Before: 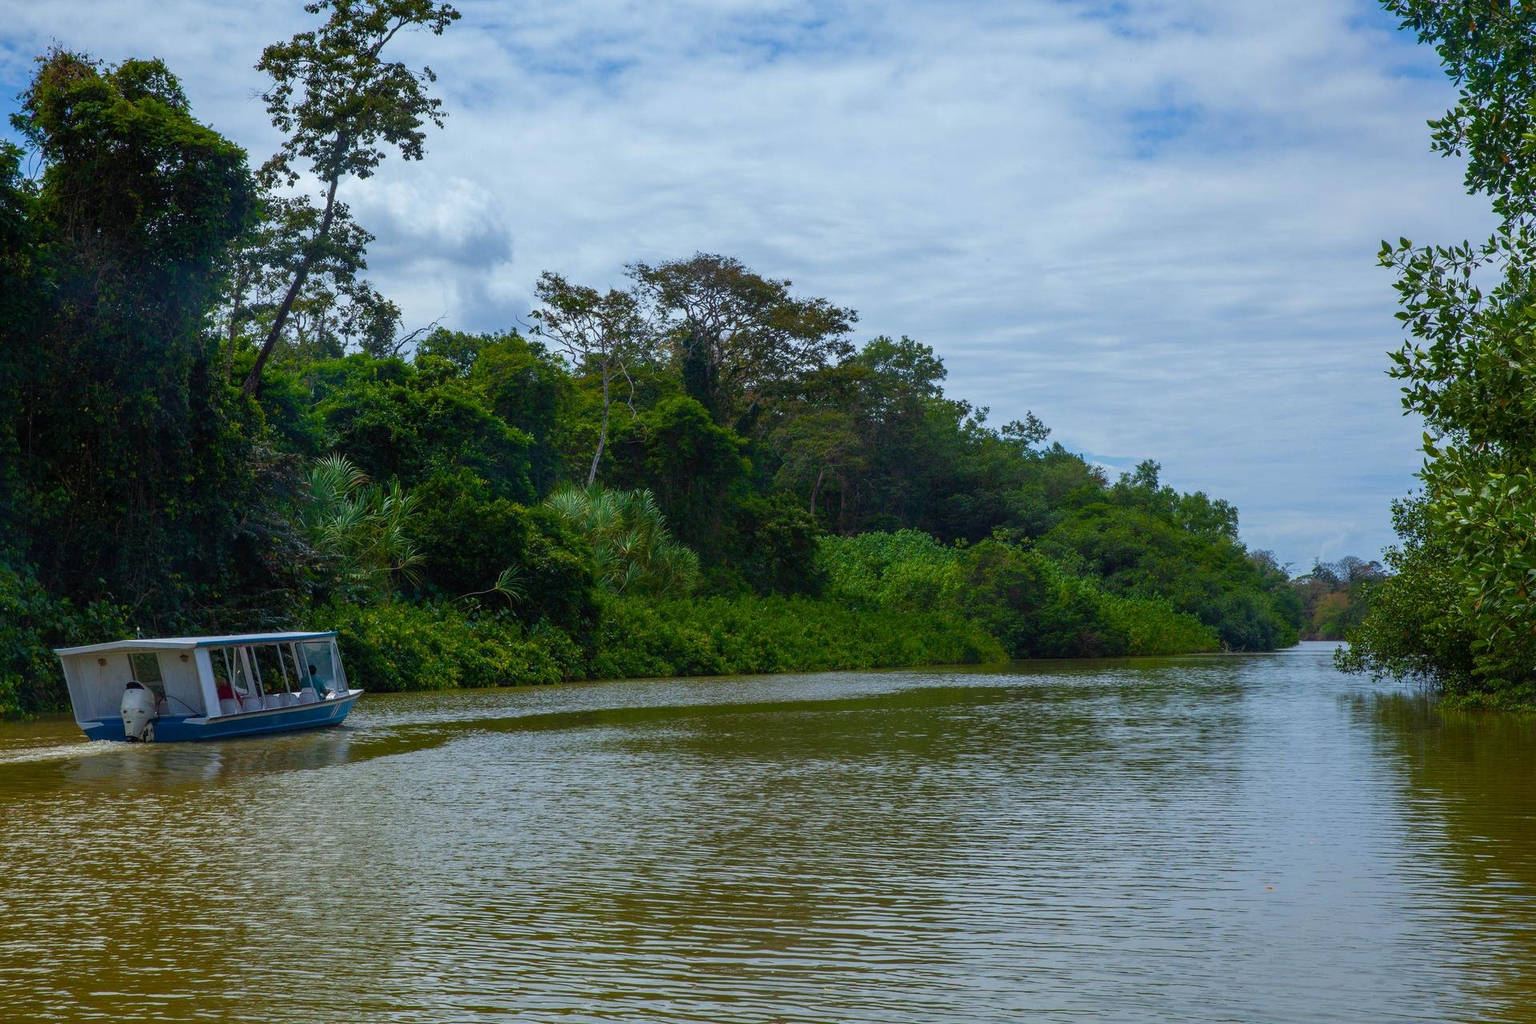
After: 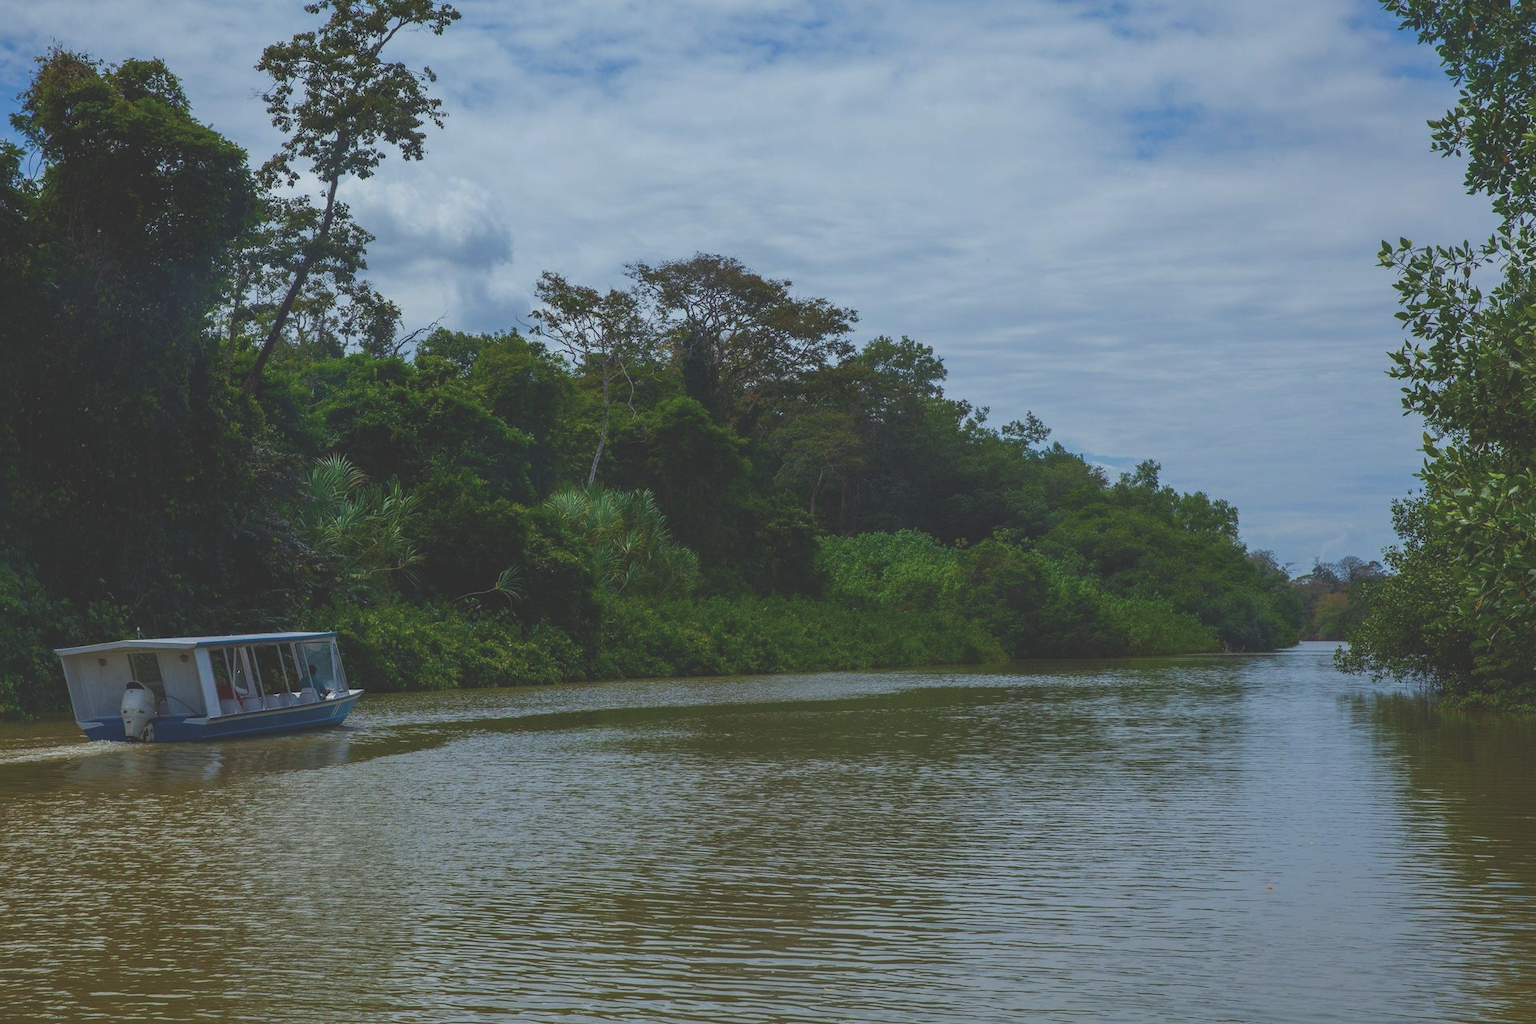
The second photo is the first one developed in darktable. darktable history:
exposure: black level correction -0.038, exposure -0.495 EV, compensate exposure bias true, compensate highlight preservation false
